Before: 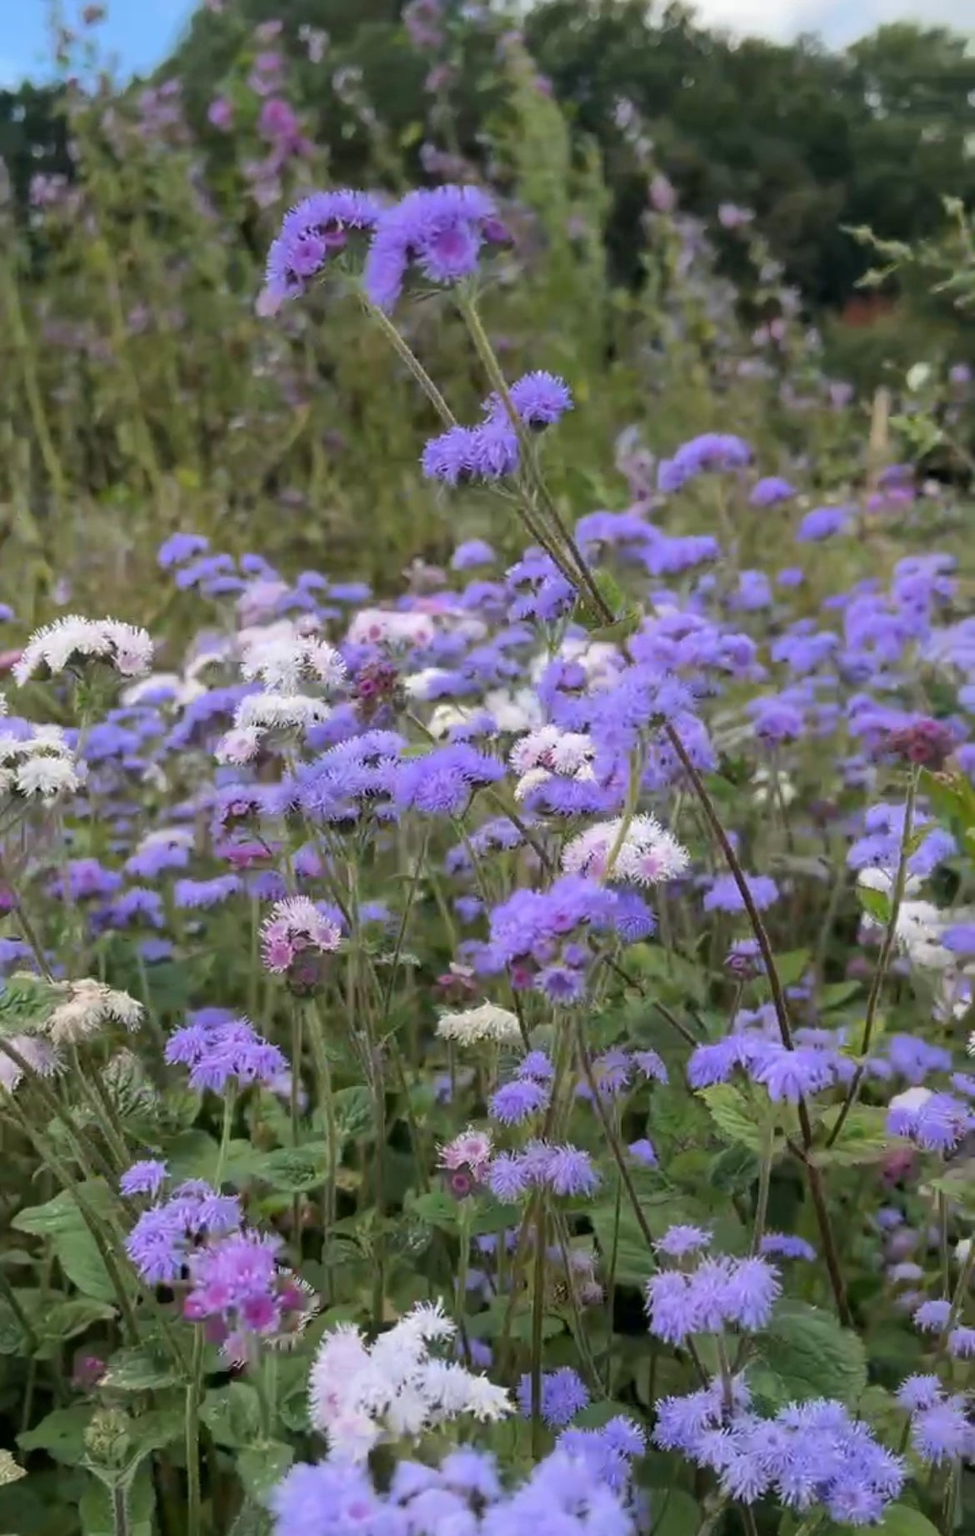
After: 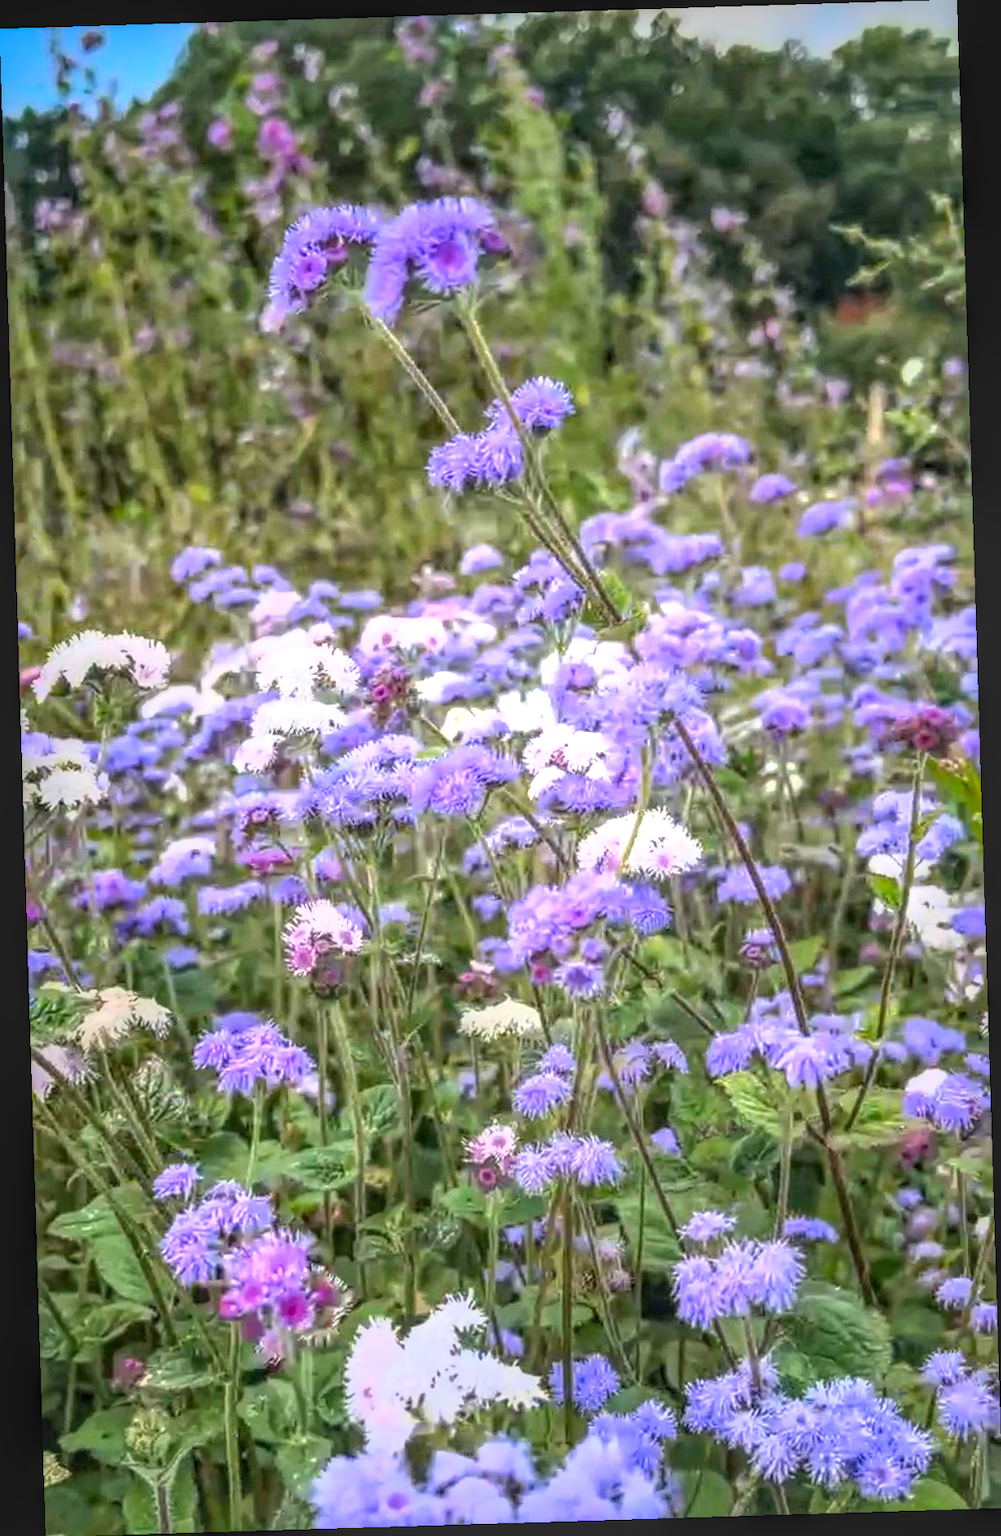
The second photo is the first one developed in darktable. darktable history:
exposure: black level correction 0, exposure 1.45 EV, compensate exposure bias true, compensate highlight preservation false
rotate and perspective: rotation -1.75°, automatic cropping off
local contrast: highlights 20%, shadows 30%, detail 200%, midtone range 0.2
vibrance: vibrance 20%
